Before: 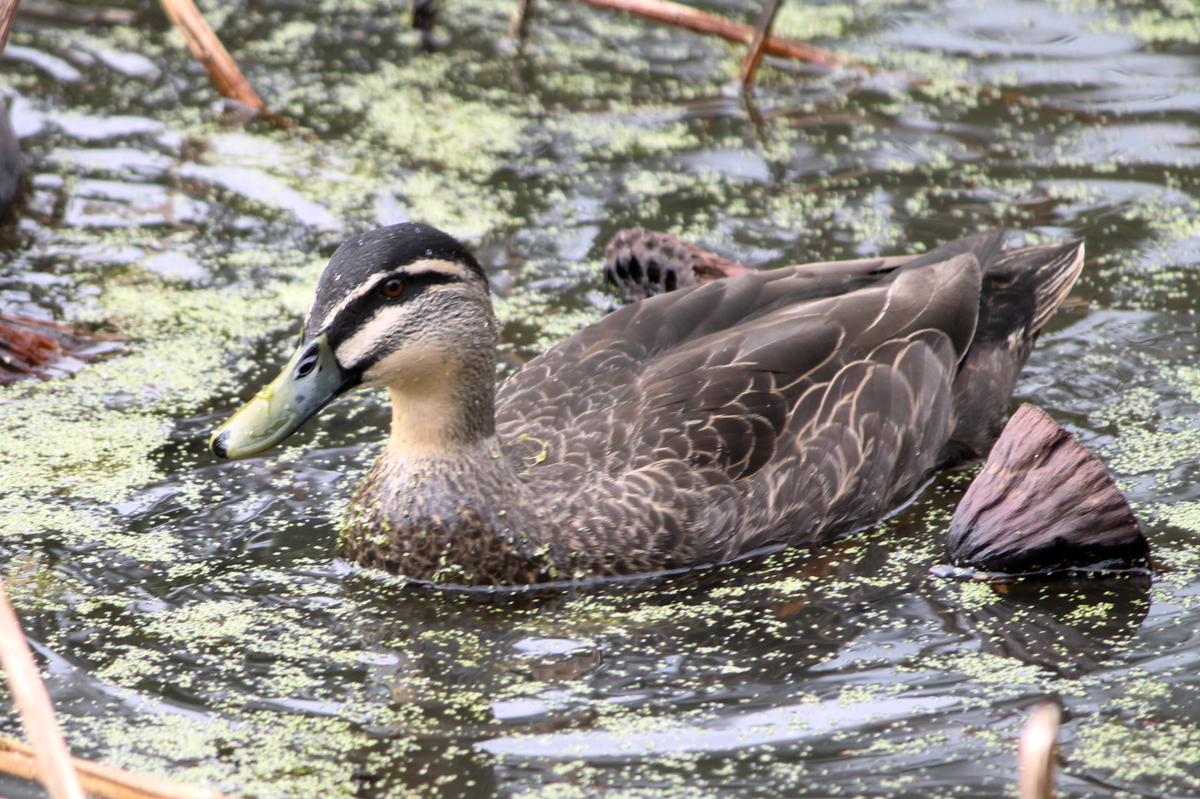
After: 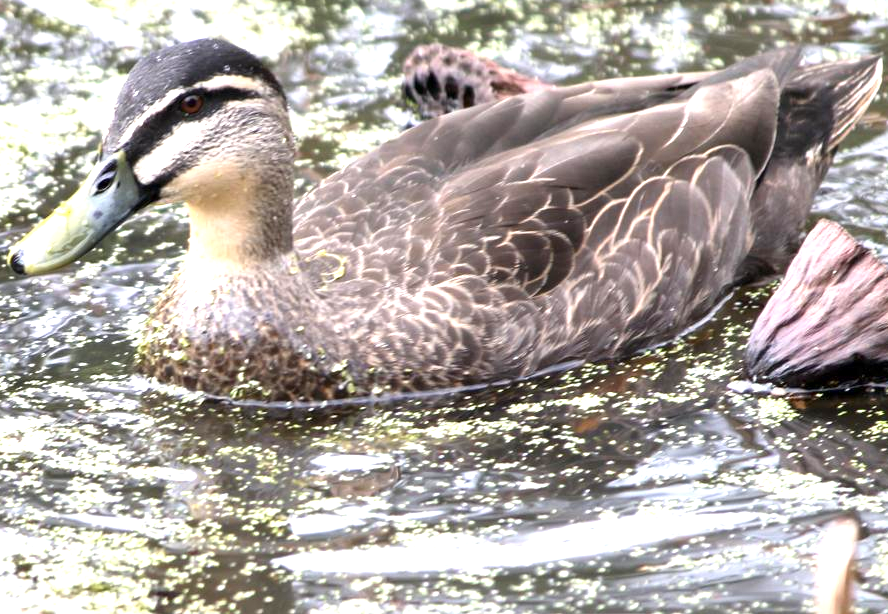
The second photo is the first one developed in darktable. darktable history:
exposure: exposure 1.001 EV, compensate exposure bias true, compensate highlight preservation false
crop: left 16.864%, top 23.131%, right 9.079%
